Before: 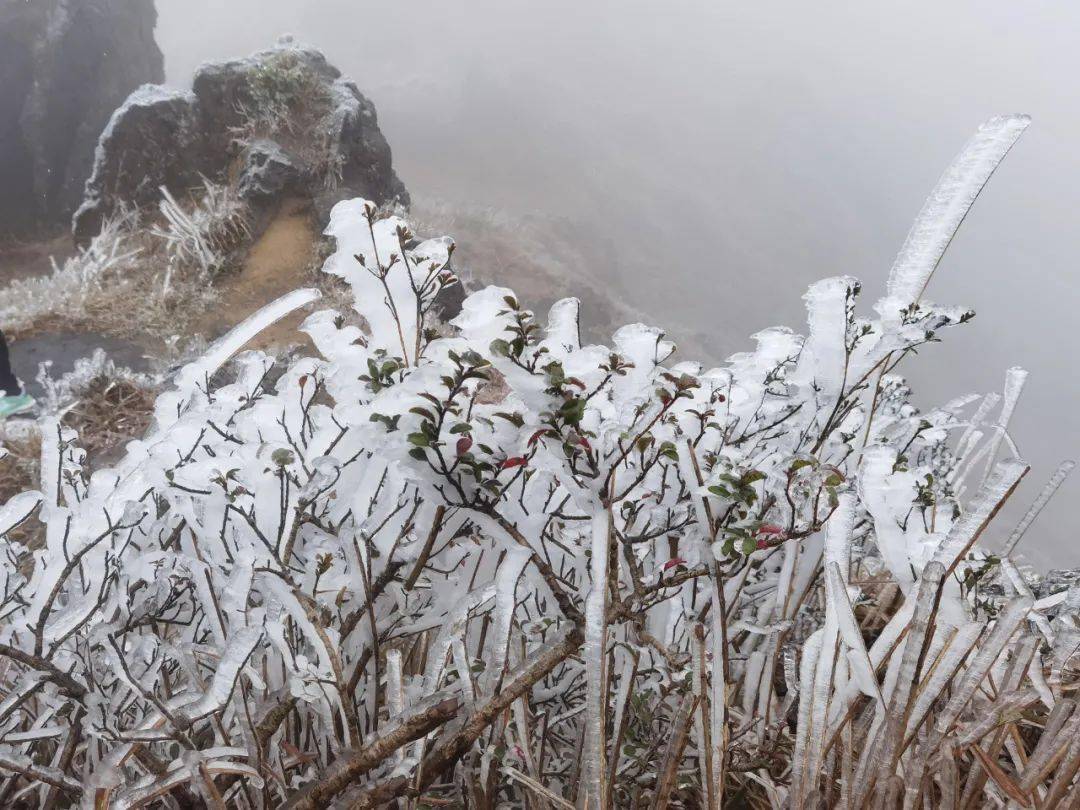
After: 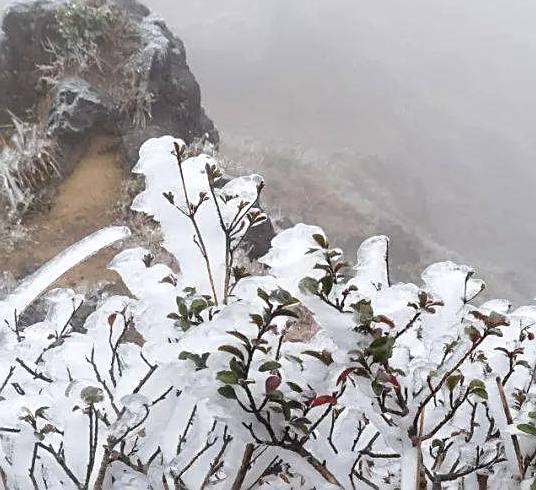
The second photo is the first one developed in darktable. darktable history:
crop: left 17.712%, top 7.661%, right 32.613%, bottom 31.763%
exposure: exposure 0.201 EV, compensate highlight preservation false
sharpen: on, module defaults
